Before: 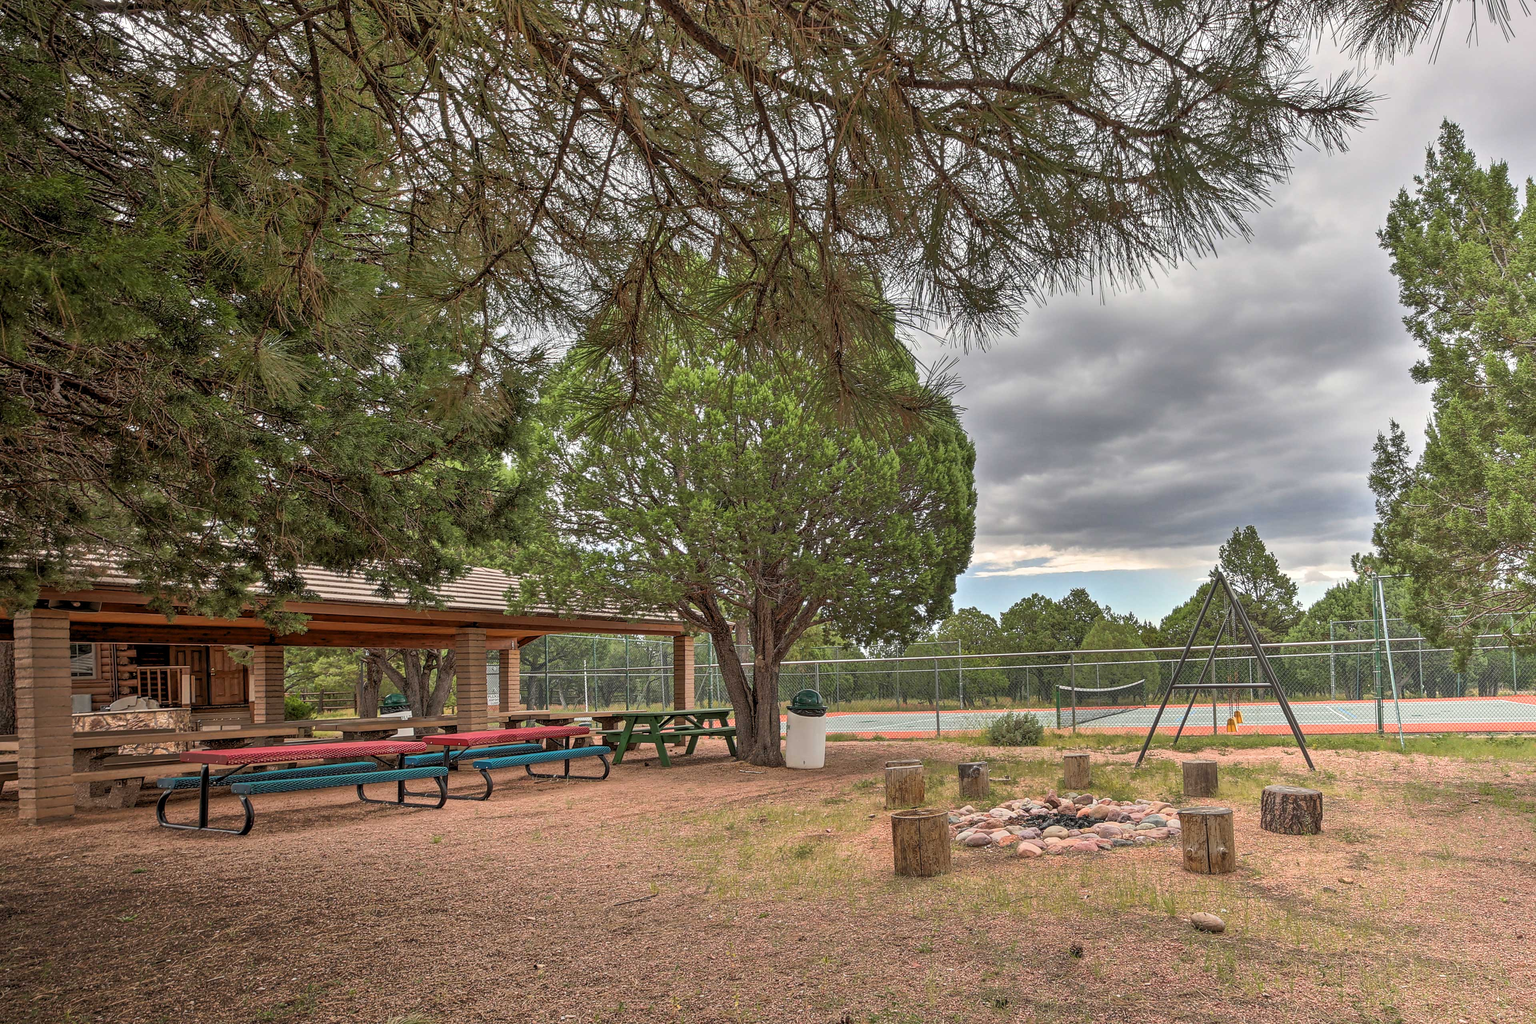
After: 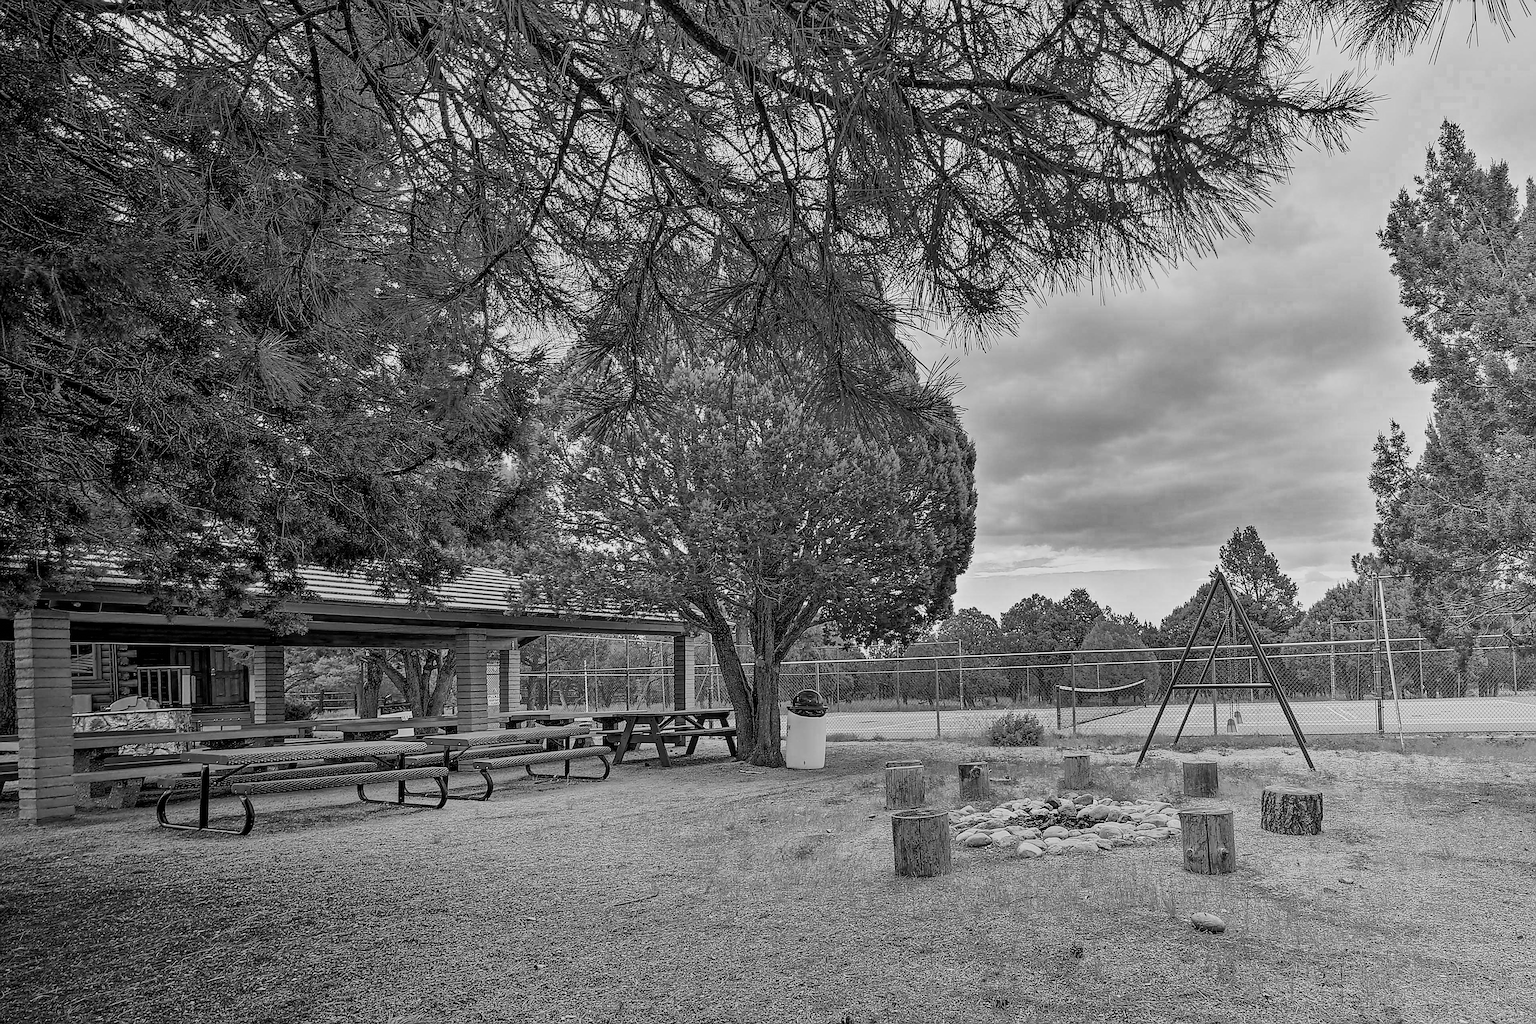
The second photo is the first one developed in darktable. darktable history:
sharpen: radius 1.382, amount 1.237, threshold 0.691
filmic rgb: black relative exposure -5 EV, white relative exposure 3.95 EV, threshold 5.97 EV, hardness 2.89, contrast 1.1, enable highlight reconstruction true
color zones: curves: ch0 [(0, 0.613) (0.01, 0.613) (0.245, 0.448) (0.498, 0.529) (0.642, 0.665) (0.879, 0.777) (0.99, 0.613)]; ch1 [(0, 0) (0.143, 0) (0.286, 0) (0.429, 0) (0.571, 0) (0.714, 0) (0.857, 0)]
